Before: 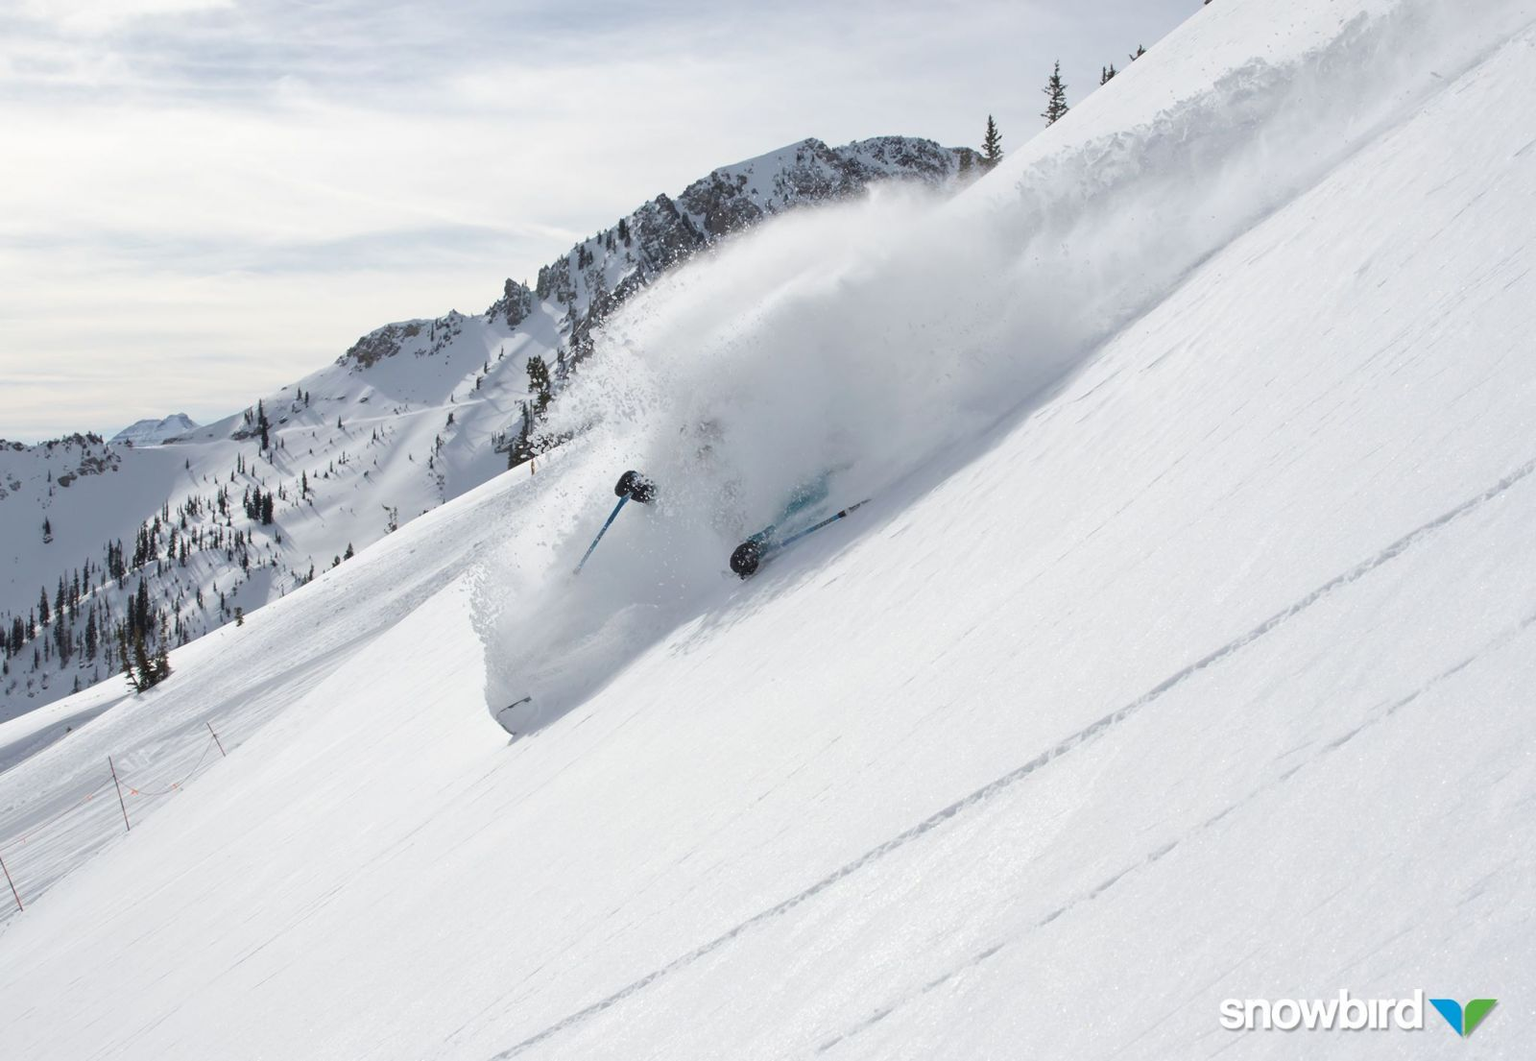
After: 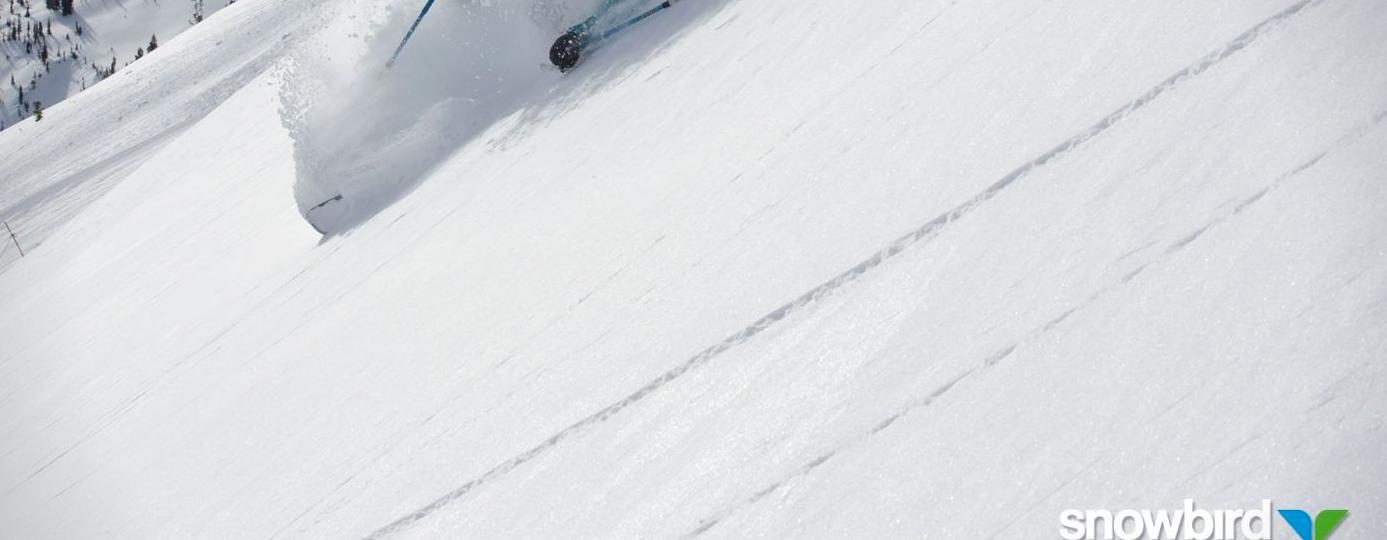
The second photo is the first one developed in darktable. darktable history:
color balance rgb: perceptual saturation grading › global saturation 20%, perceptual saturation grading › highlights -25%, perceptual saturation grading › shadows 25%
crop and rotate: left 13.306%, top 48.129%, bottom 2.928%
vignetting: fall-off start 88.53%, fall-off radius 44.2%, saturation 0.376, width/height ratio 1.161
